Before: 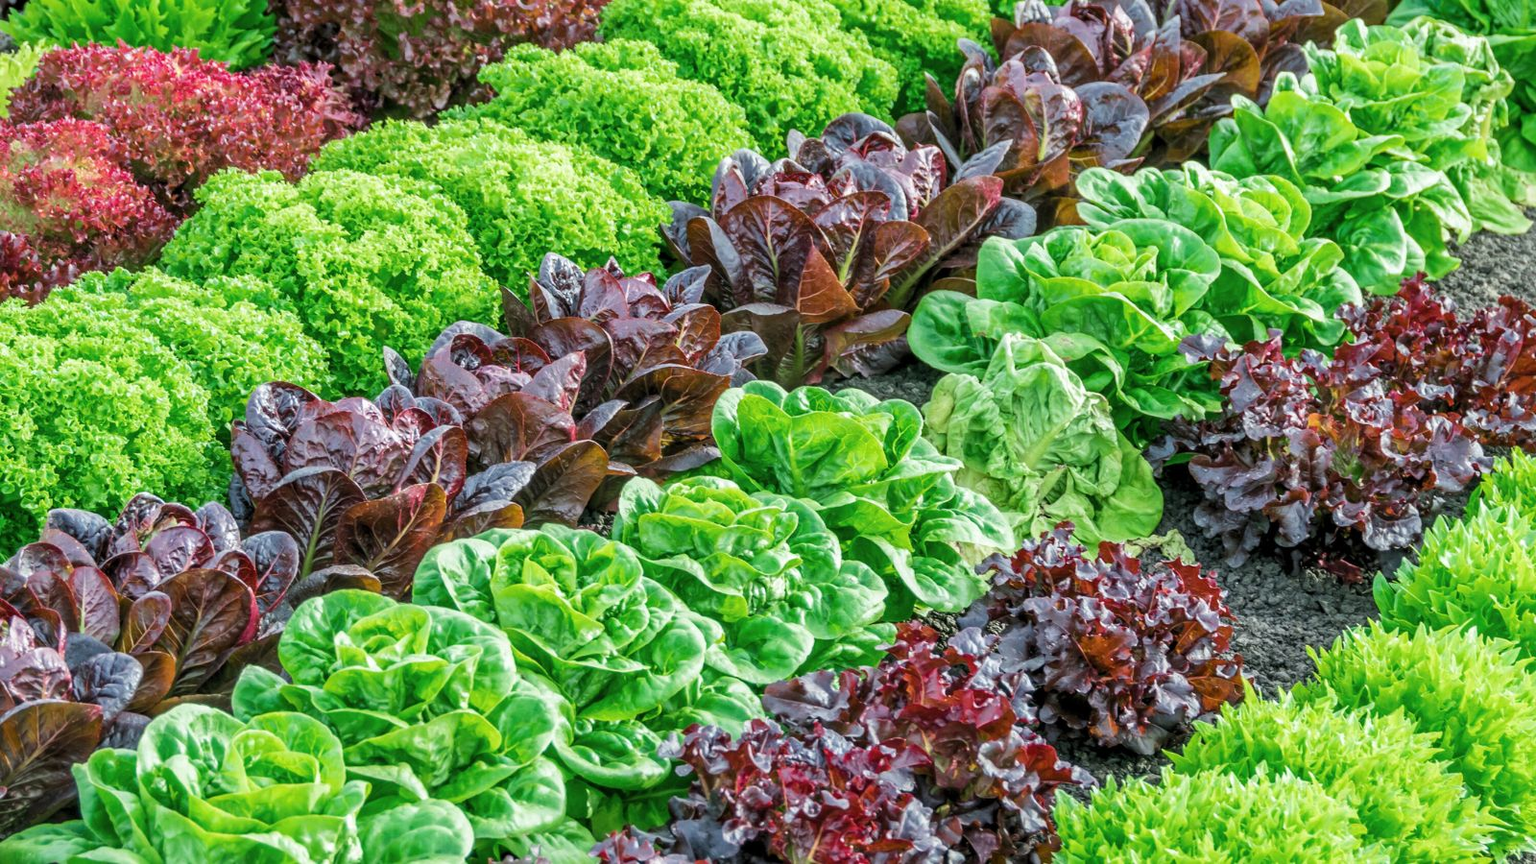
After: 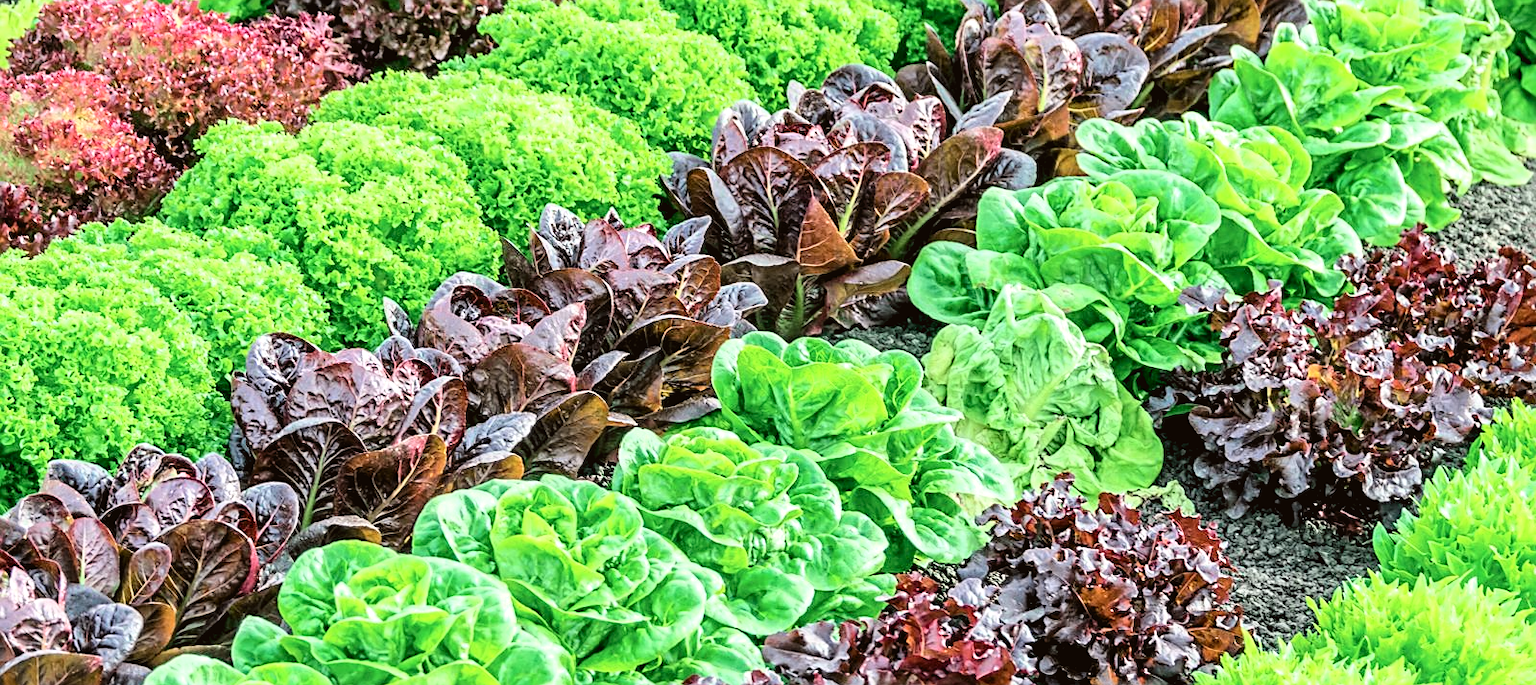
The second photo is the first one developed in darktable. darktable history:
sharpen: on, module defaults
rgb levels: levels [[0.01, 0.419, 0.839], [0, 0.5, 1], [0, 0.5, 1]]
tone curve: curves: ch0 [(0, 0.023) (0.1, 0.084) (0.184, 0.168) (0.45, 0.54) (0.57, 0.683) (0.722, 0.825) (0.877, 0.948) (1, 1)]; ch1 [(0, 0) (0.414, 0.395) (0.453, 0.437) (0.502, 0.509) (0.521, 0.519) (0.573, 0.568) (0.618, 0.61) (0.654, 0.642) (1, 1)]; ch2 [(0, 0) (0.421, 0.43) (0.45, 0.463) (0.492, 0.504) (0.511, 0.519) (0.557, 0.557) (0.602, 0.605) (1, 1)], color space Lab, independent channels, preserve colors none
crop and rotate: top 5.667%, bottom 14.937%
